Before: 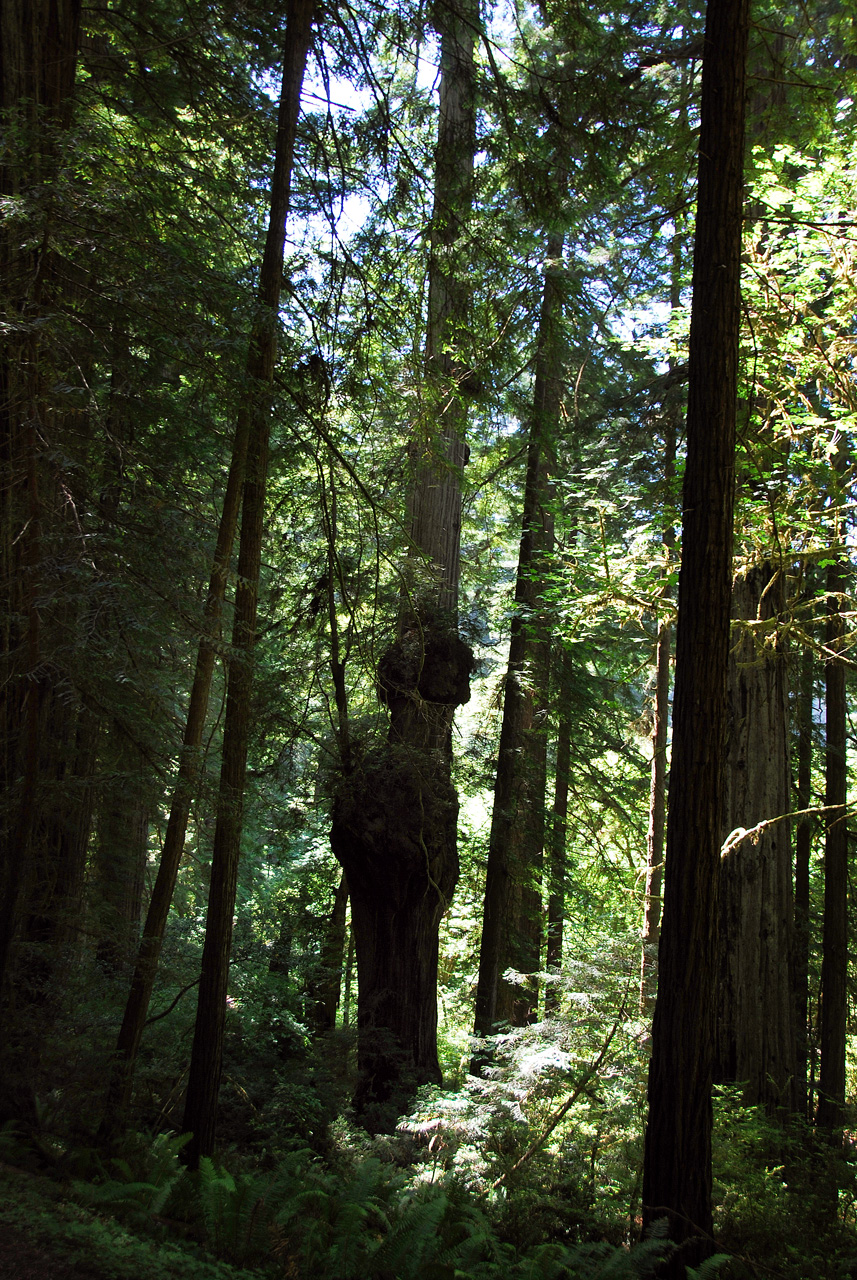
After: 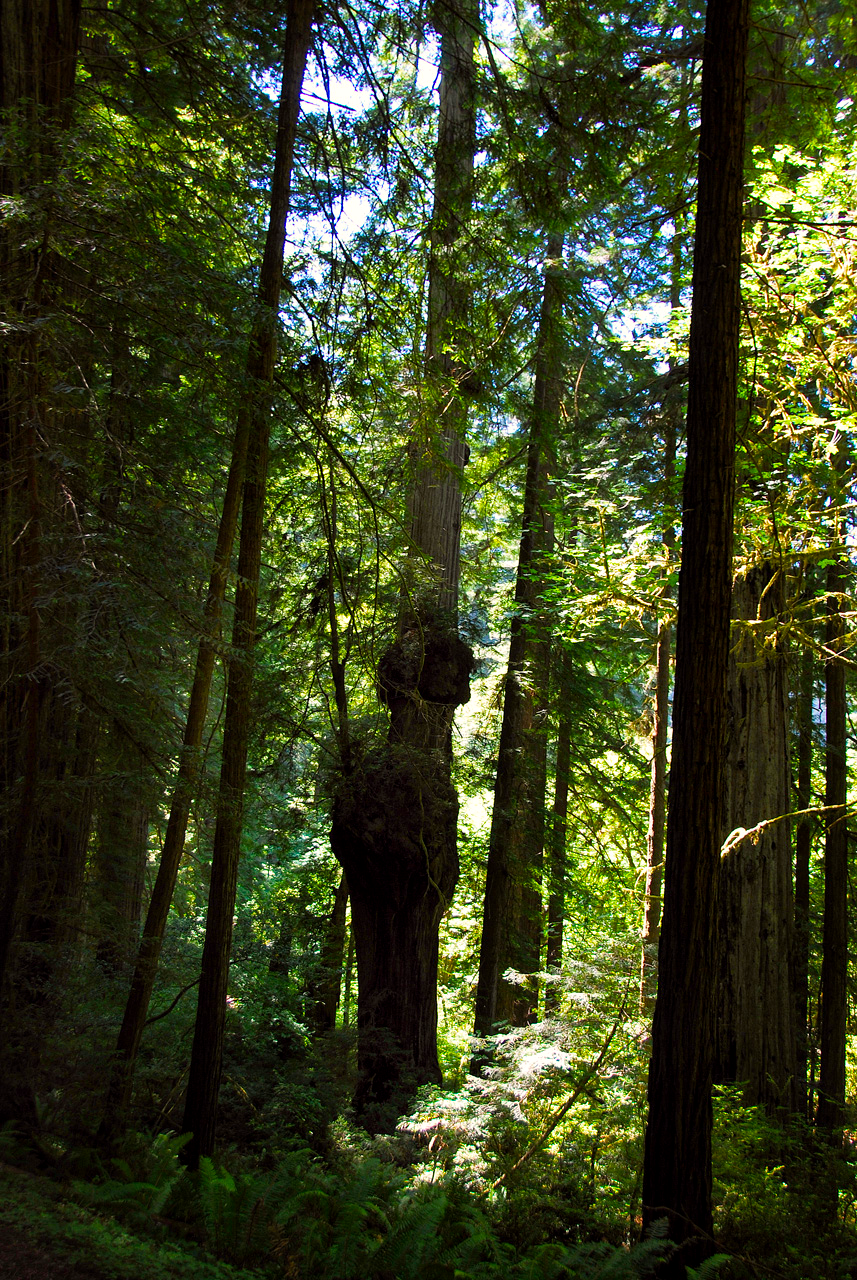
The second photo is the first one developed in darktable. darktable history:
local contrast: highlights 101%, shadows 100%, detail 119%, midtone range 0.2
color balance rgb: highlights gain › chroma 1.583%, highlights gain › hue 56.52°, linear chroma grading › global chroma 14.504%, perceptual saturation grading › global saturation 24.992%, global vibrance 18.973%
